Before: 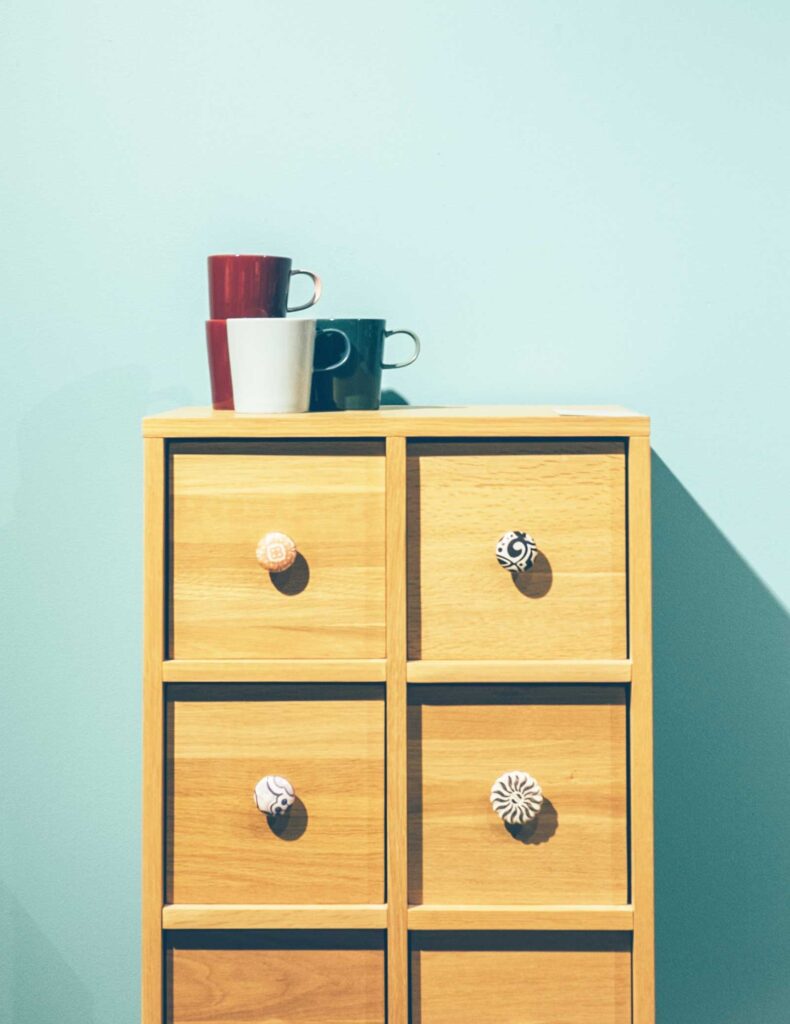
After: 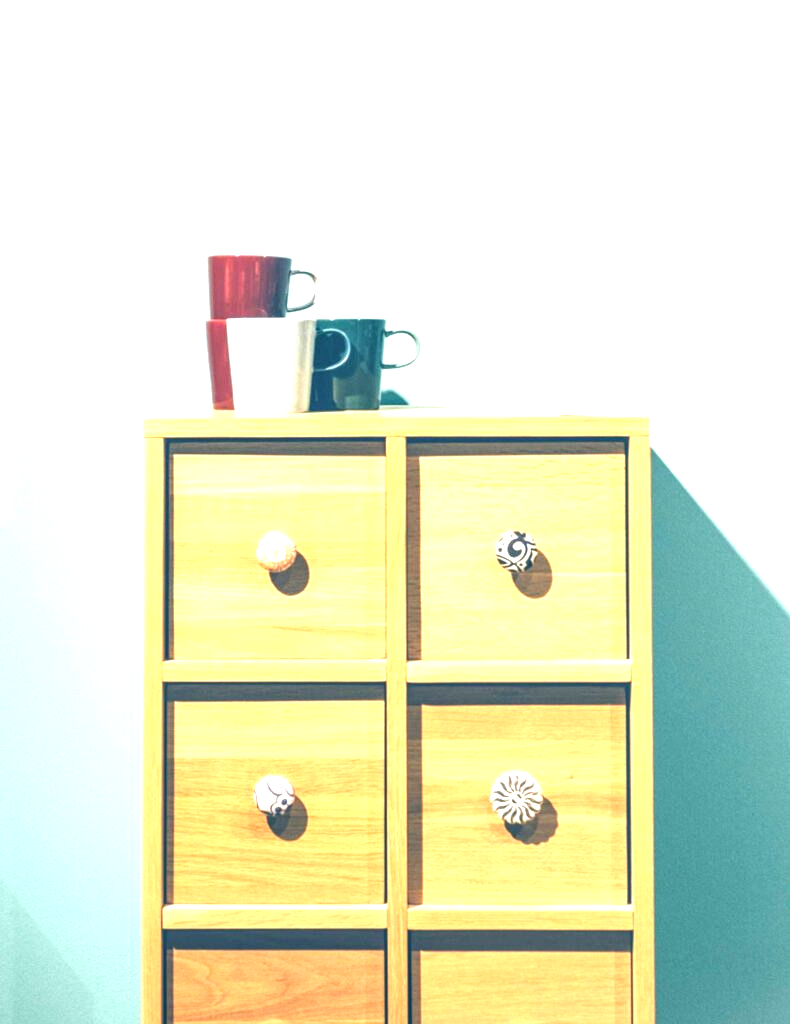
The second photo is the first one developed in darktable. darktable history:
local contrast: on, module defaults
exposure: black level correction 0.001, exposure 0.957 EV, compensate highlight preservation false
